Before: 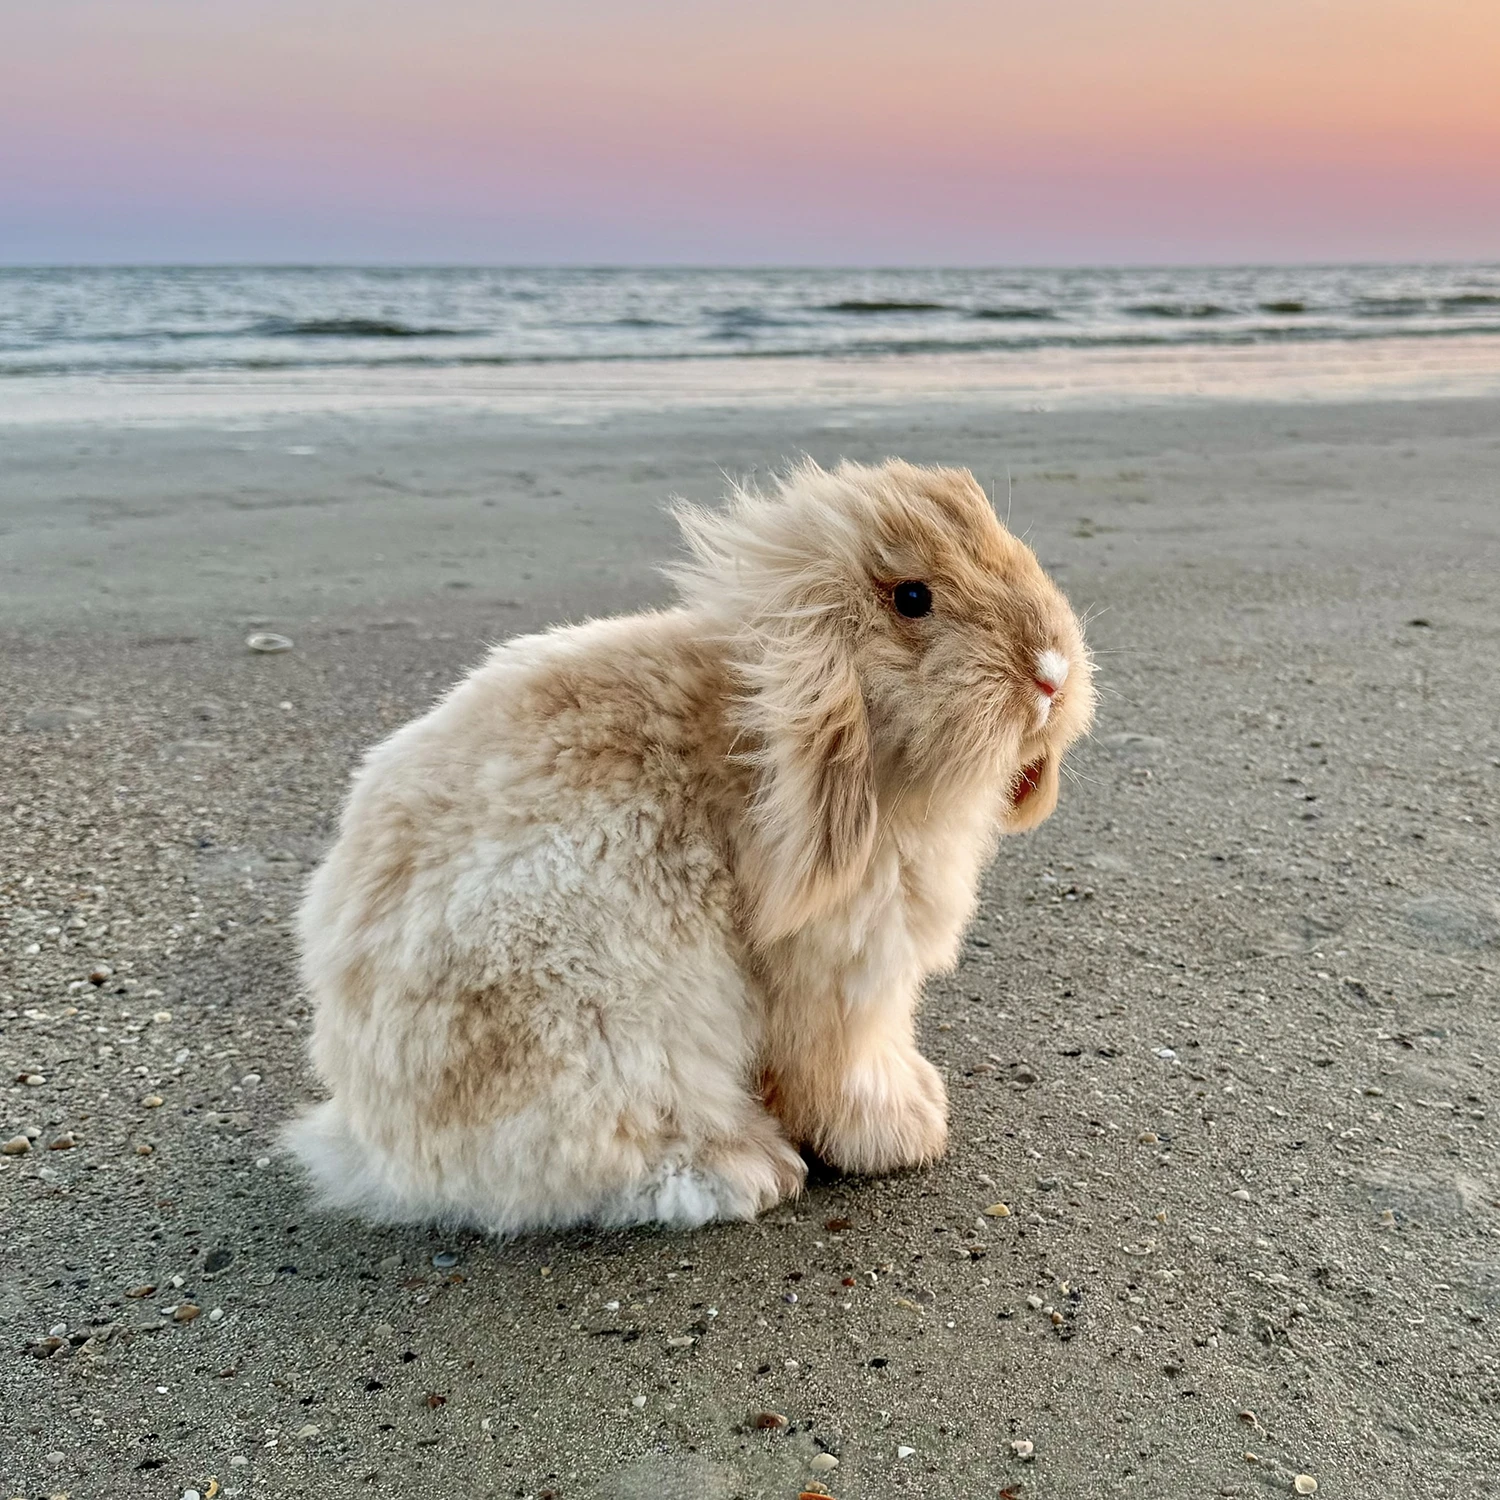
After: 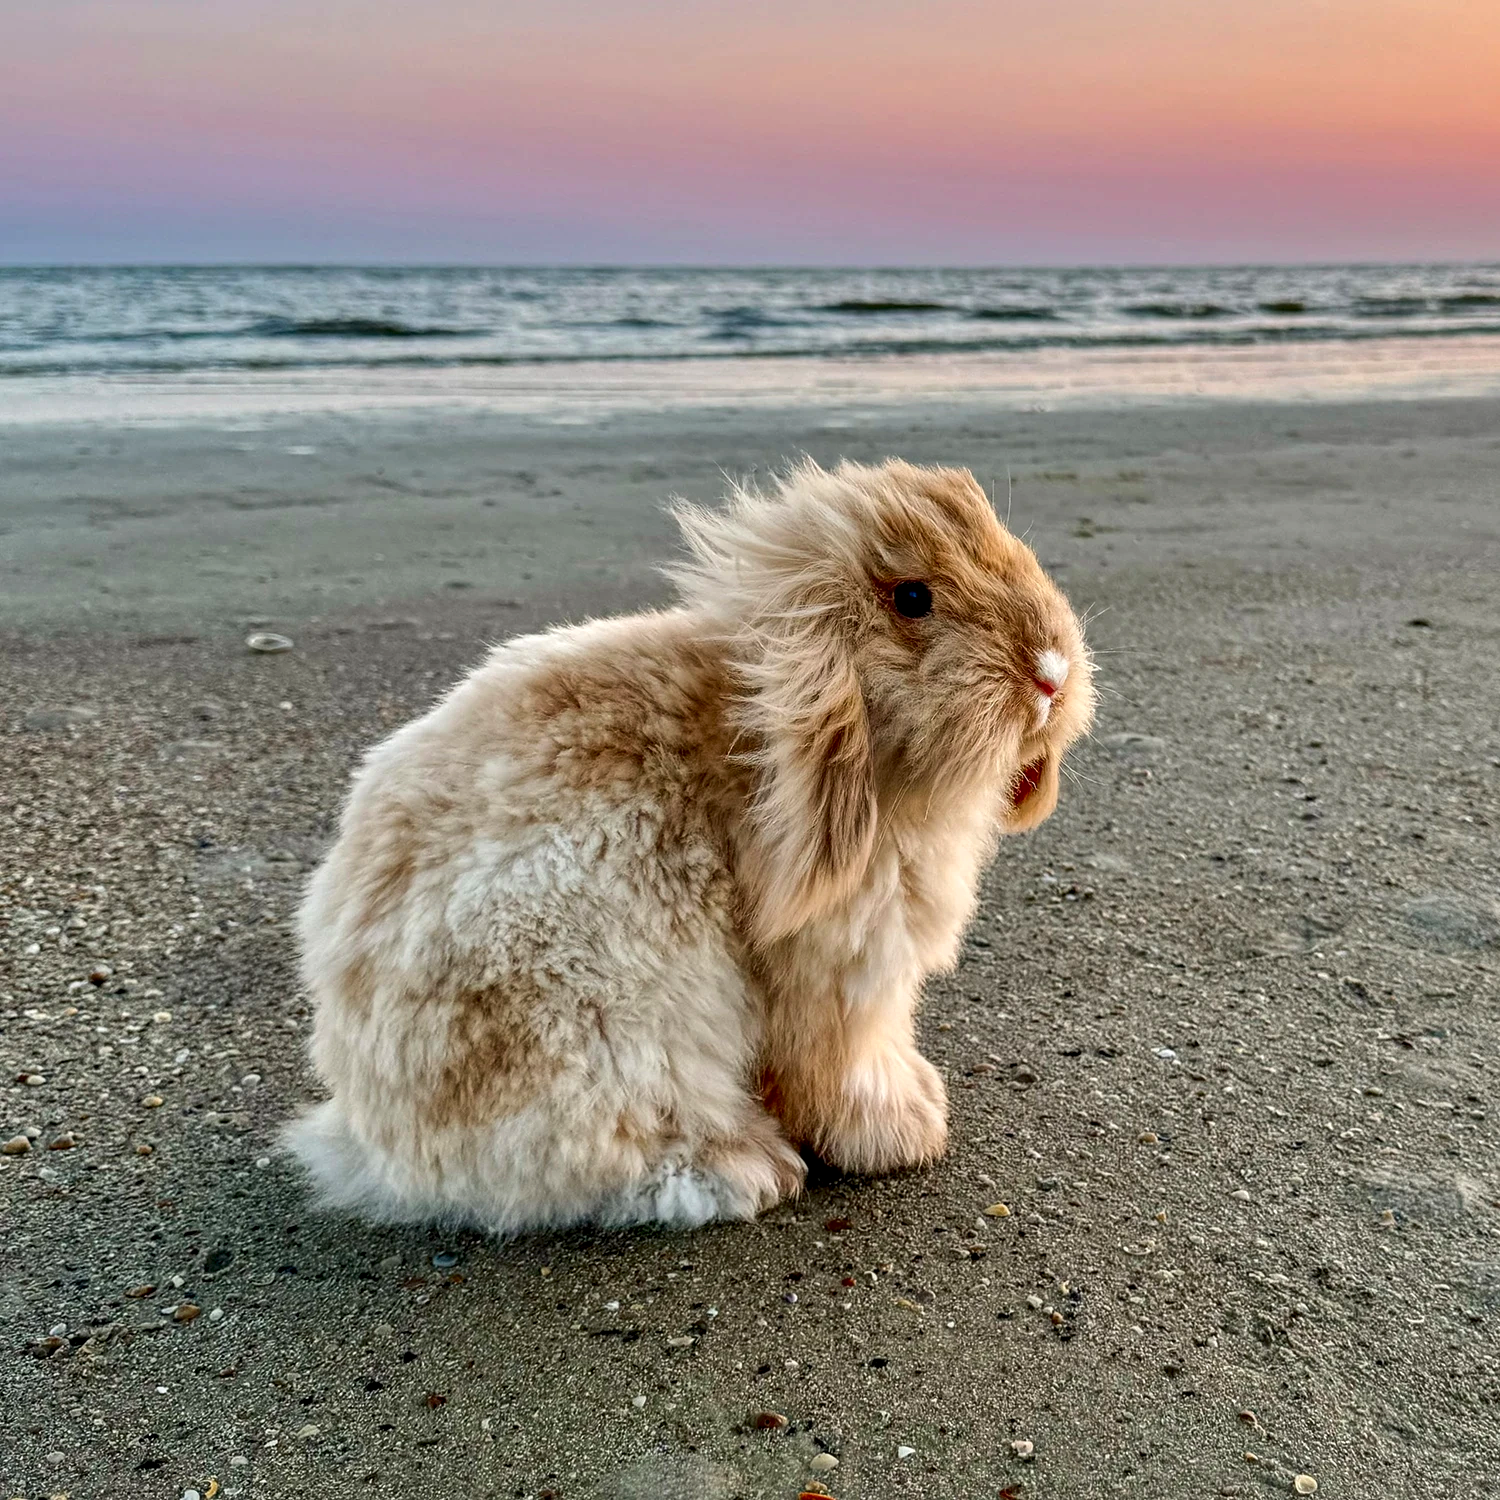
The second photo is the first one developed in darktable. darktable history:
local contrast: on, module defaults
contrast brightness saturation: contrast 0.07, brightness -0.14, saturation 0.11
